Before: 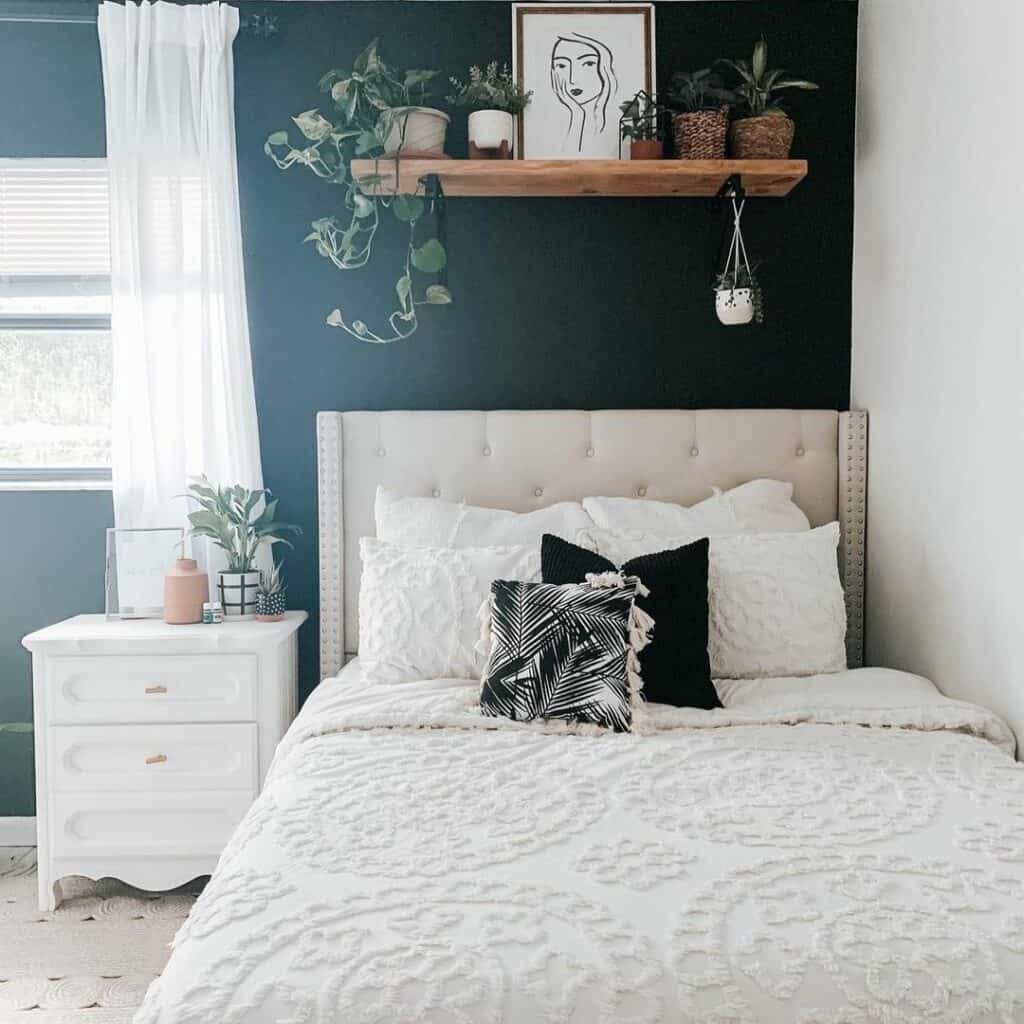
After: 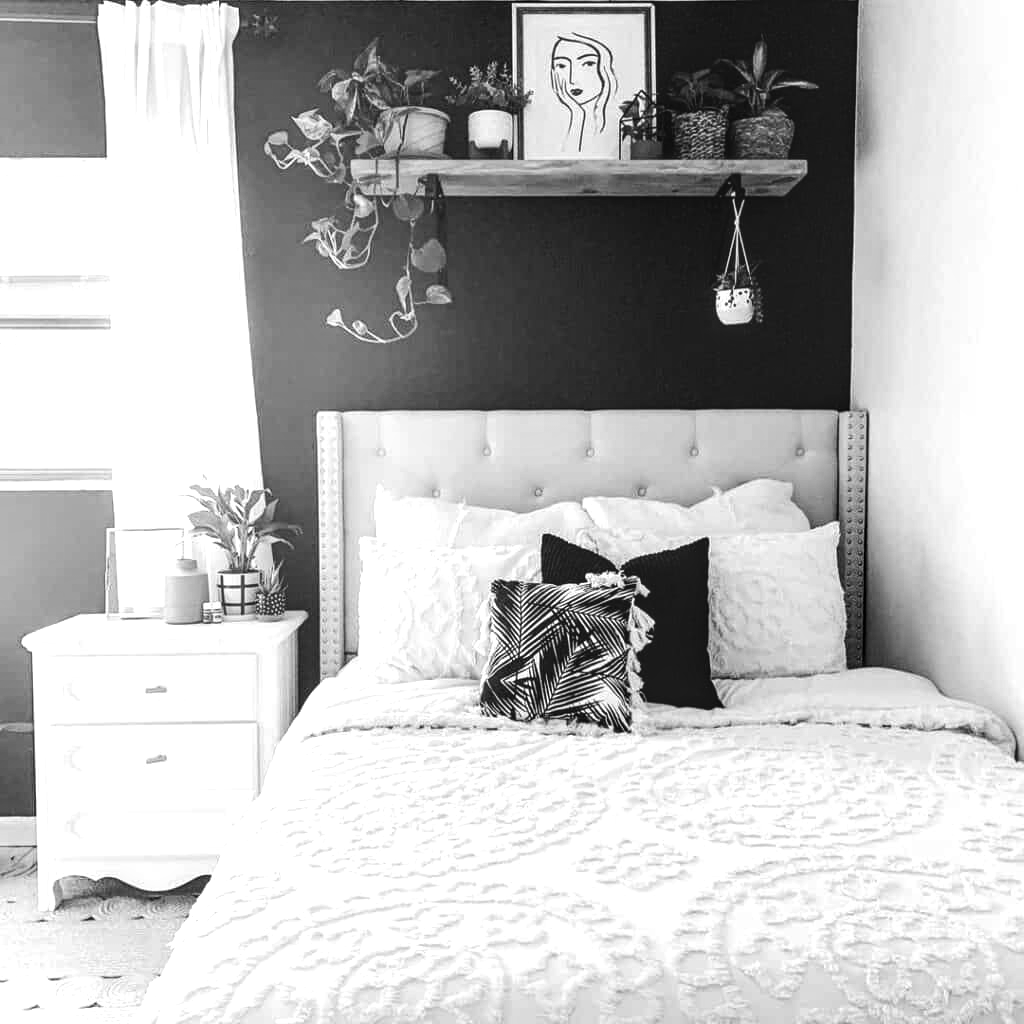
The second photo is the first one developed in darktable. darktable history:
white balance: emerald 1
monochrome: on, module defaults
tone equalizer: -8 EV -0.75 EV, -7 EV -0.7 EV, -6 EV -0.6 EV, -5 EV -0.4 EV, -3 EV 0.4 EV, -2 EV 0.6 EV, -1 EV 0.7 EV, +0 EV 0.75 EV, edges refinement/feathering 500, mask exposure compensation -1.57 EV, preserve details no
local contrast: on, module defaults
